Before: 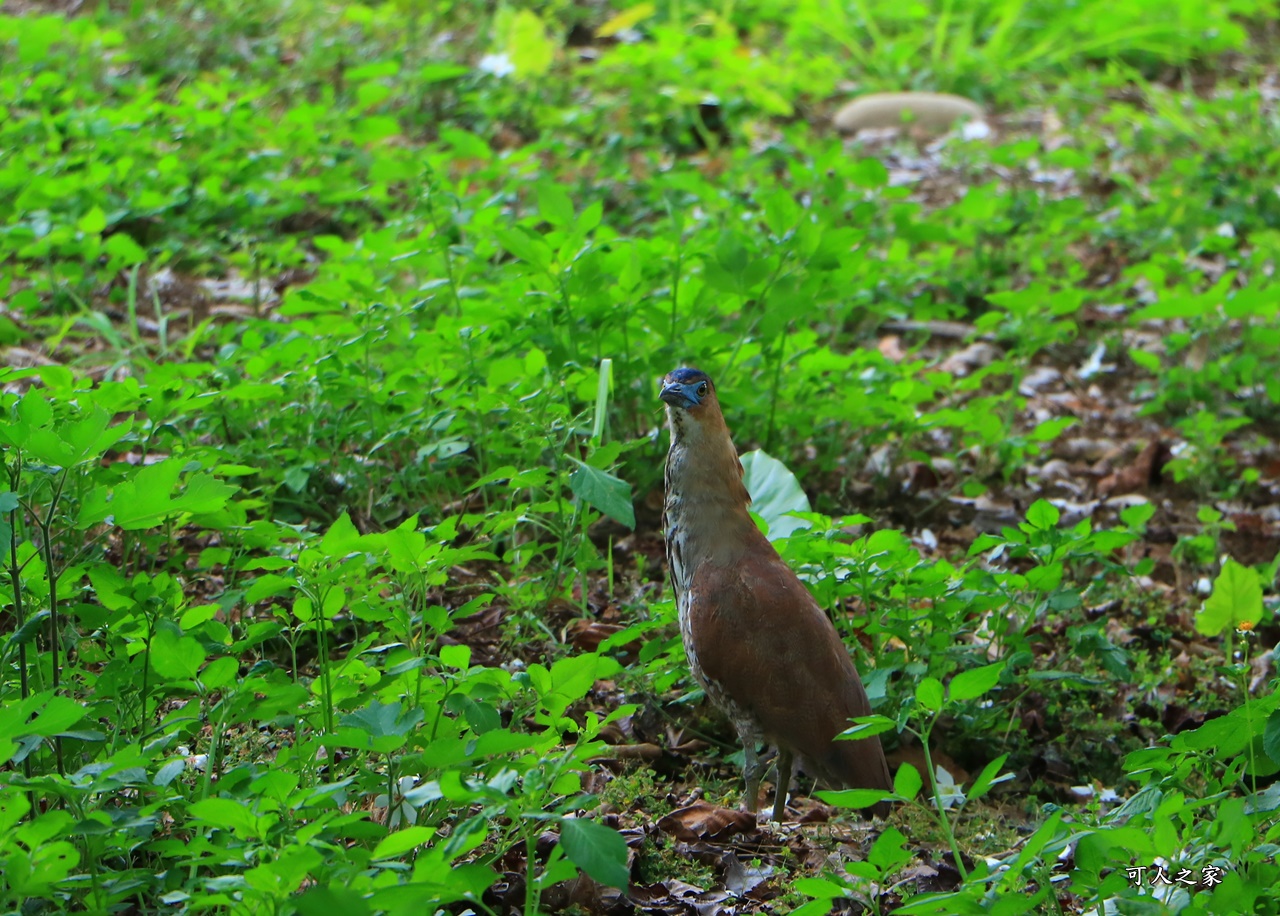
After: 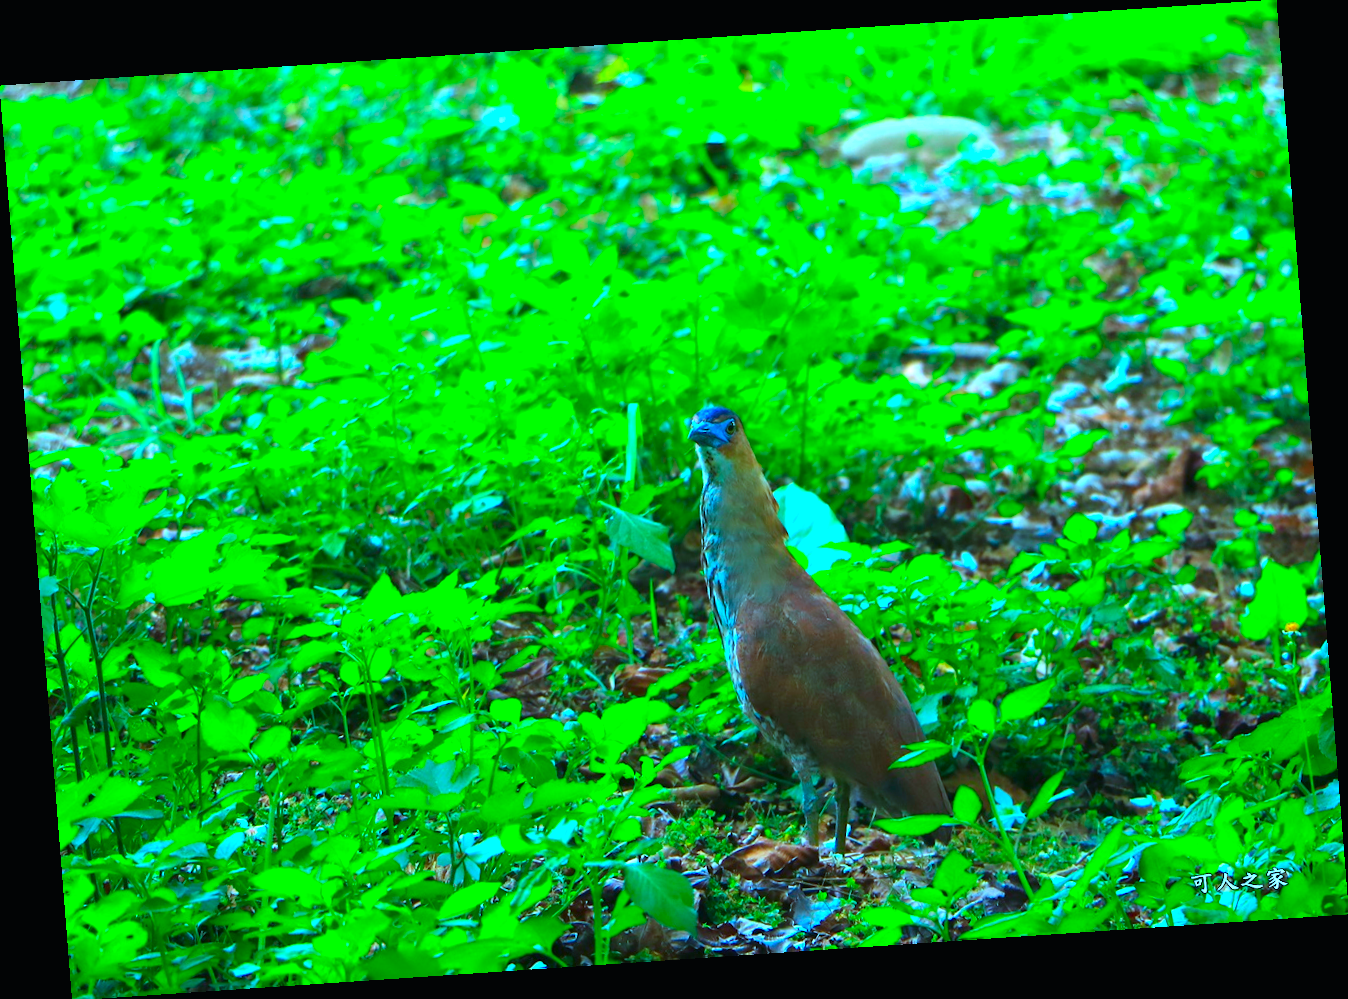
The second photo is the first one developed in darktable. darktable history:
white balance: red 0.924, blue 1.095
tone equalizer: on, module defaults
exposure: black level correction -0.001, exposure 0.9 EV, compensate exposure bias true, compensate highlight preservation false
color calibration: x 0.38, y 0.391, temperature 4086.74 K
rotate and perspective: rotation -4.2°, shear 0.006, automatic cropping off
color correction: highlights a* -10.77, highlights b* 9.8, saturation 1.72
